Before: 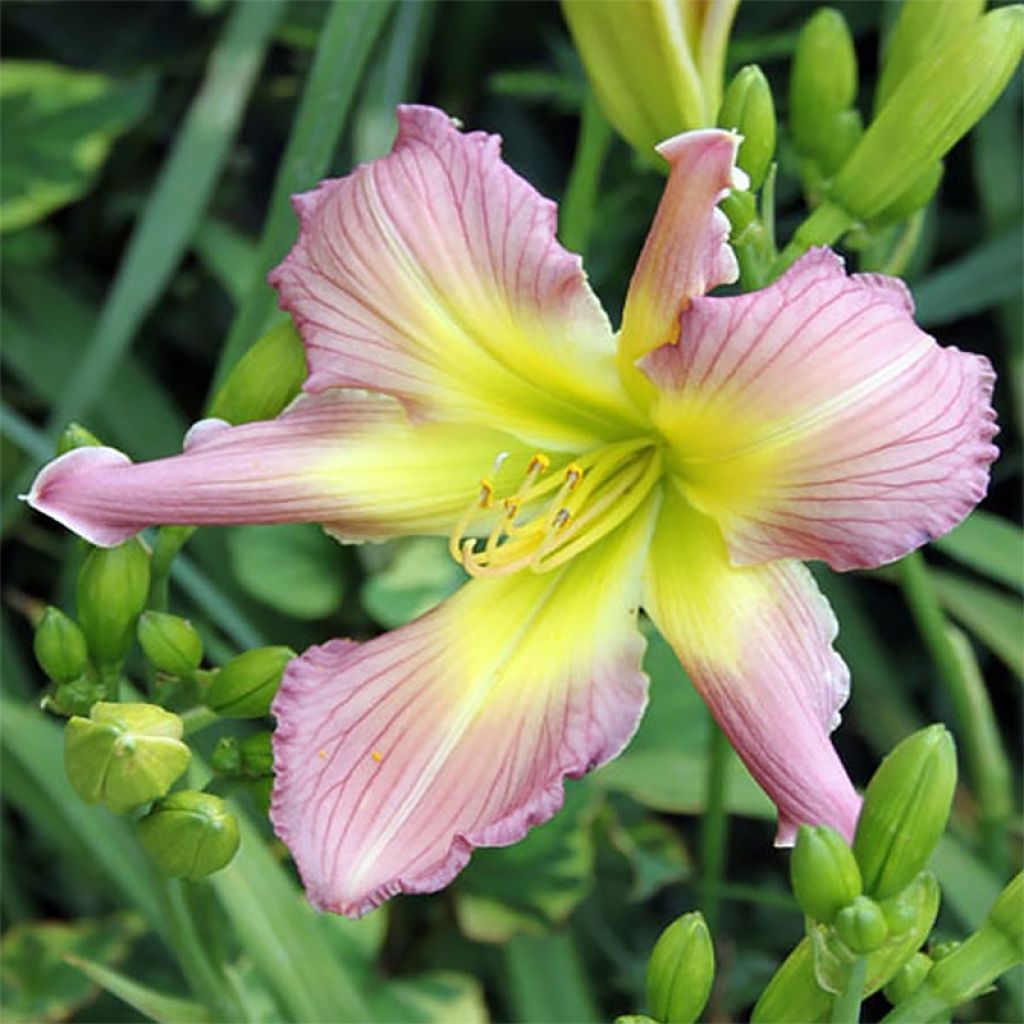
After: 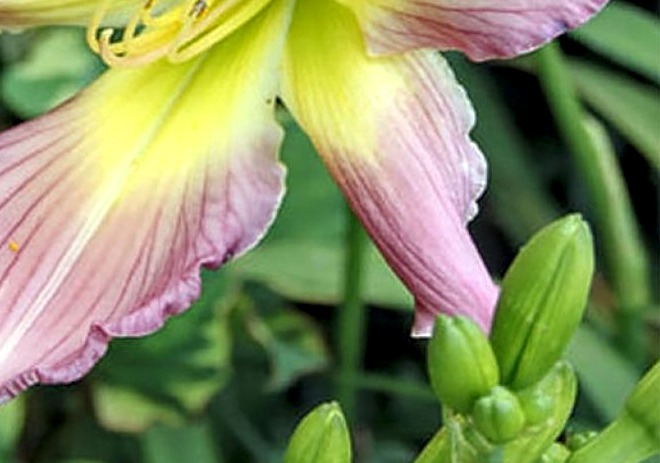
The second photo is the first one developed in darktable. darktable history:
local contrast: highlights 61%, detail 143%, midtone range 0.435
crop and rotate: left 35.486%, top 49.825%, bottom 4.946%
